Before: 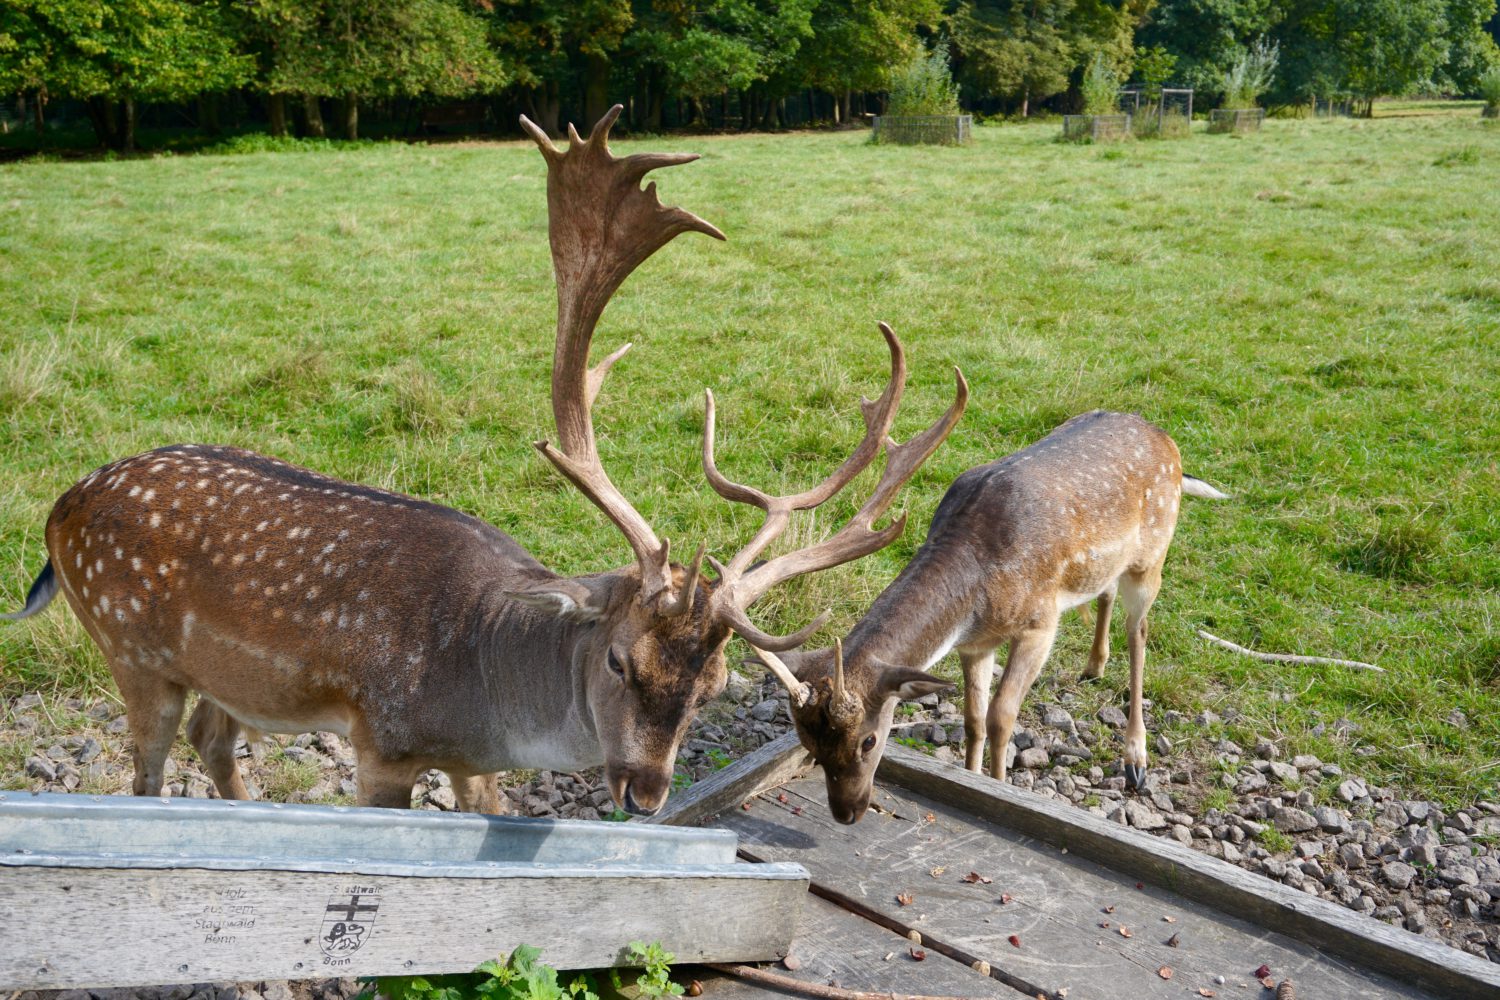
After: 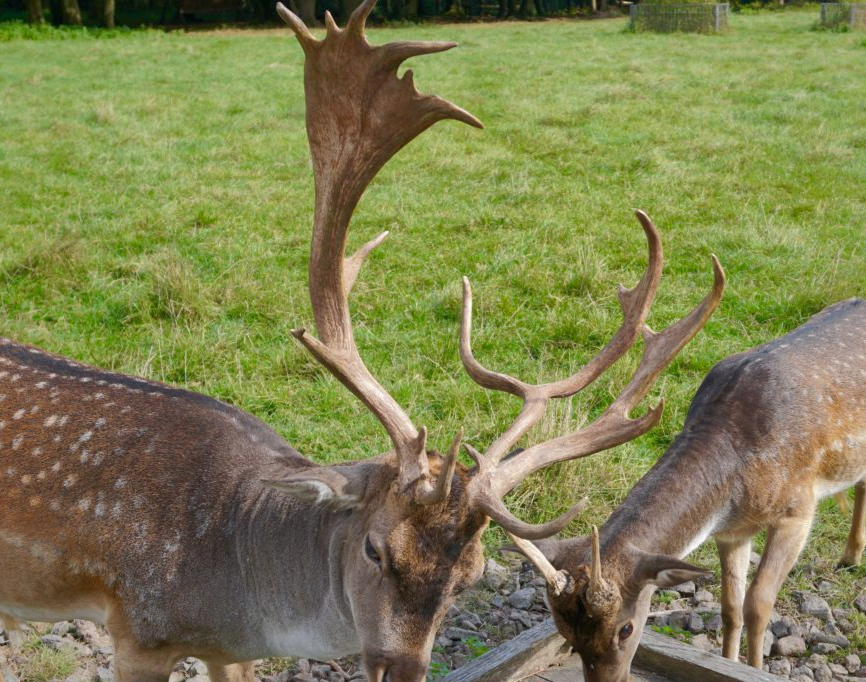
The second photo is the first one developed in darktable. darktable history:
crop: left 16.202%, top 11.208%, right 26.045%, bottom 20.557%
shadows and highlights: highlights -60
